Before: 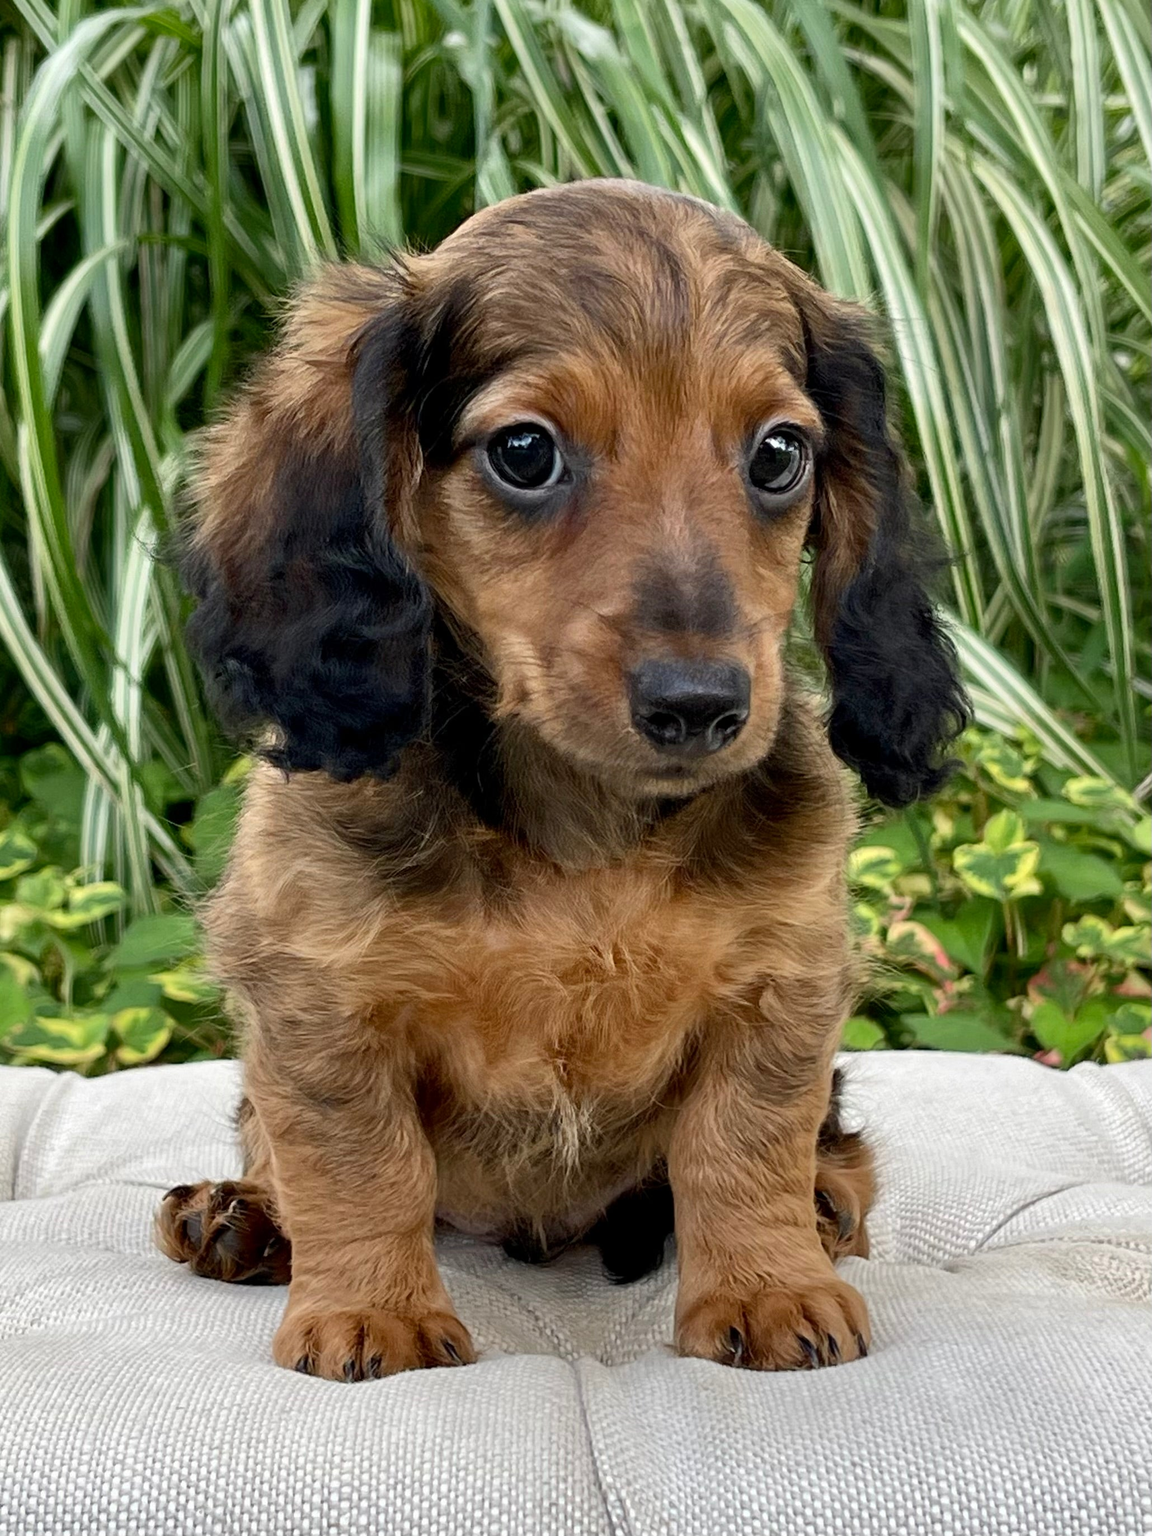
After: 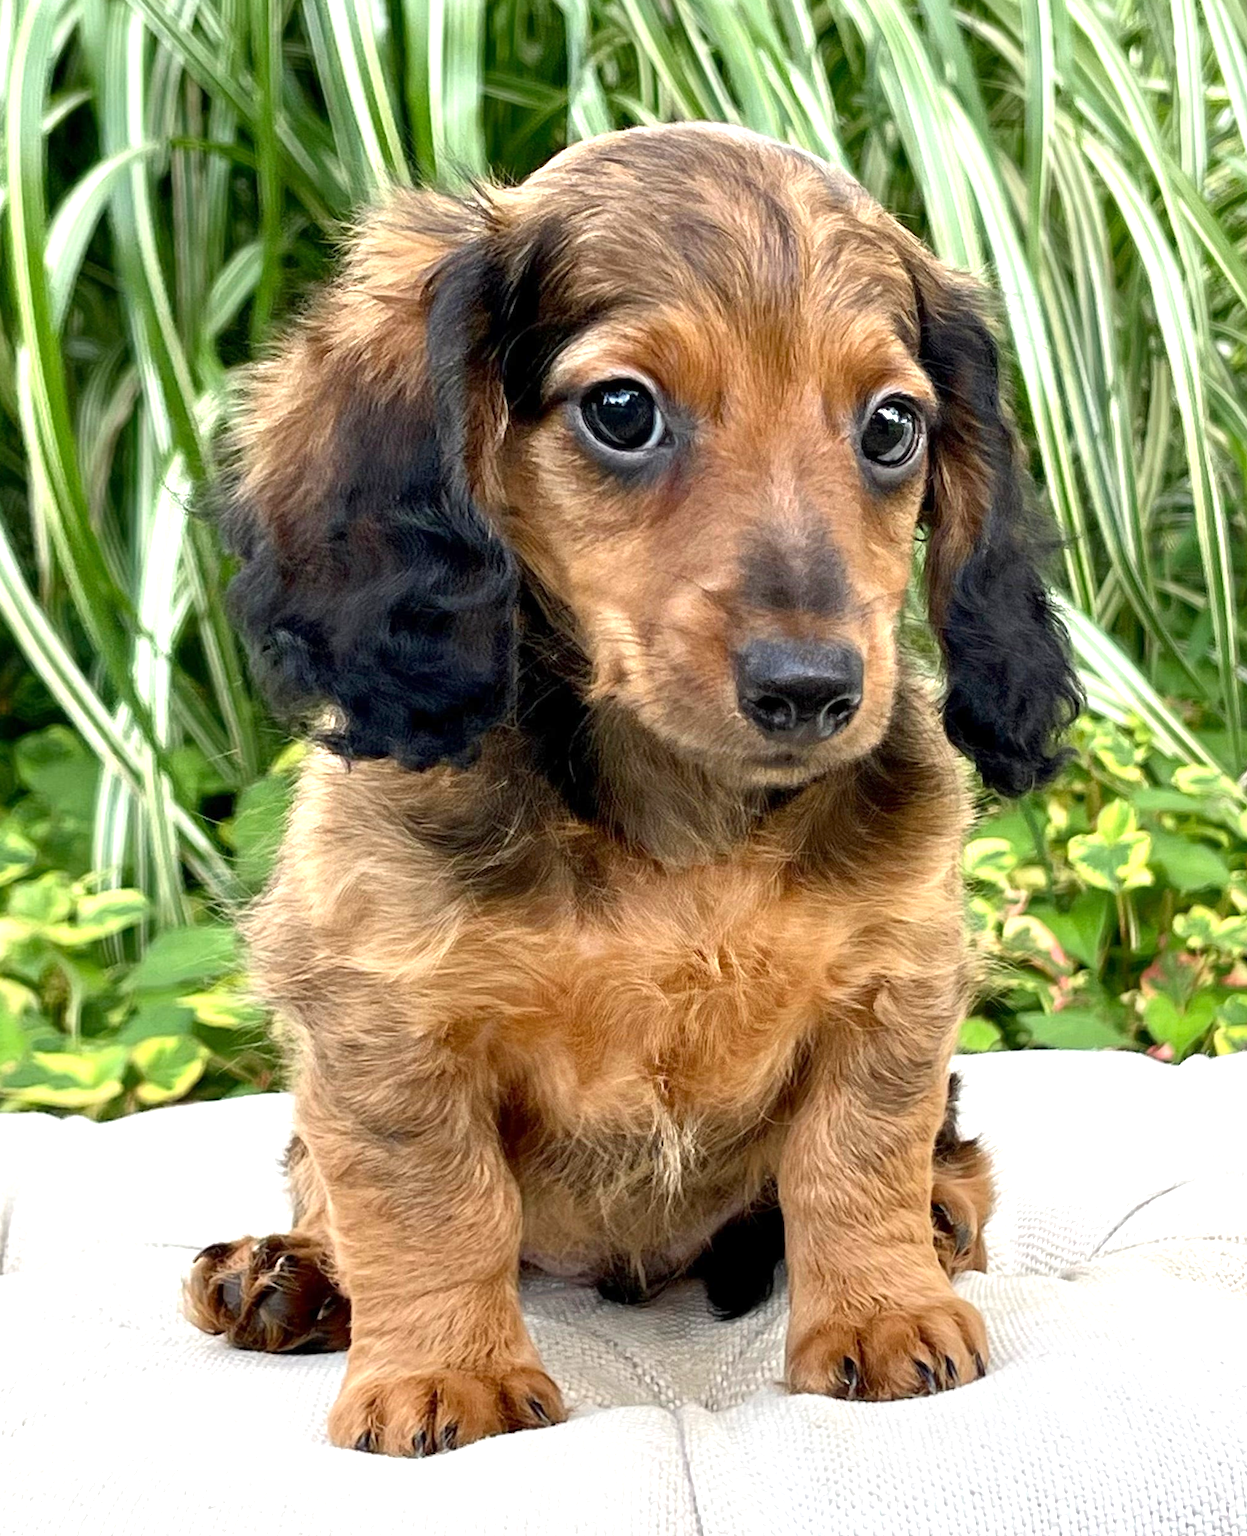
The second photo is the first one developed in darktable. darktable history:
exposure: exposure 1 EV, compensate highlight preservation false
rotate and perspective: rotation -0.013°, lens shift (vertical) -0.027, lens shift (horizontal) 0.178, crop left 0.016, crop right 0.989, crop top 0.082, crop bottom 0.918
